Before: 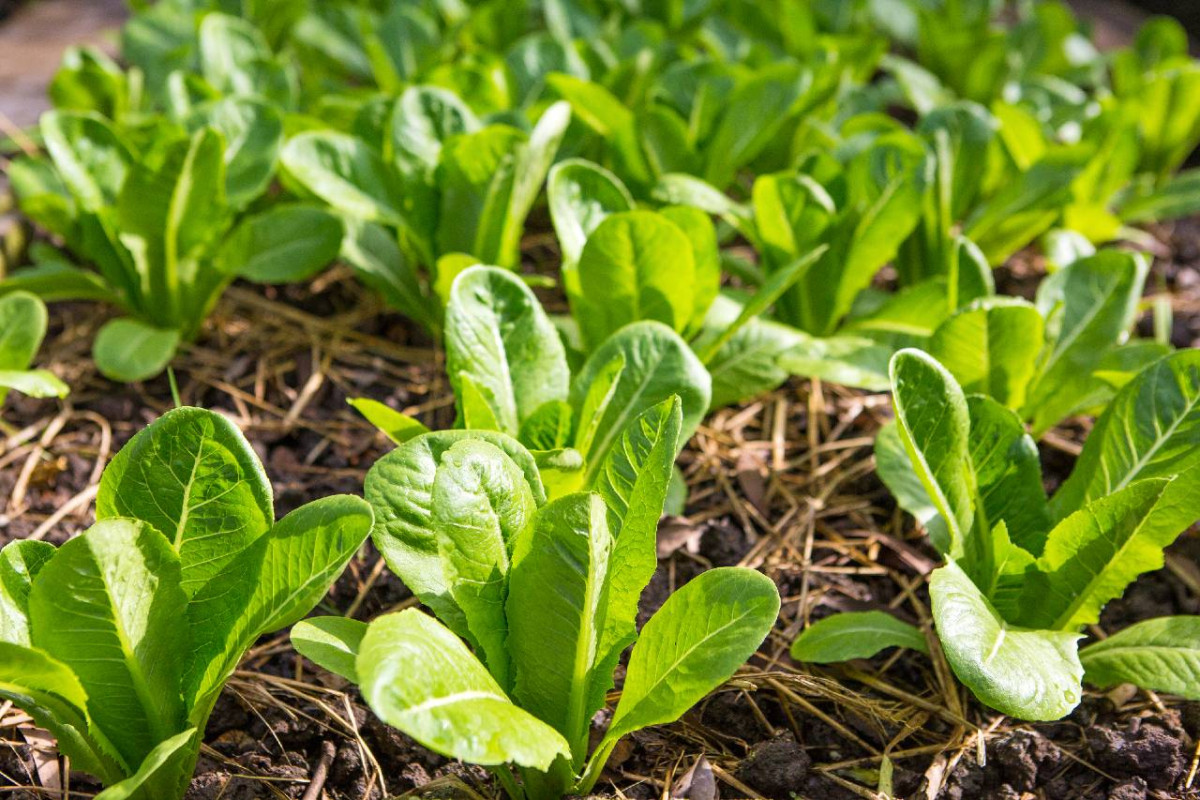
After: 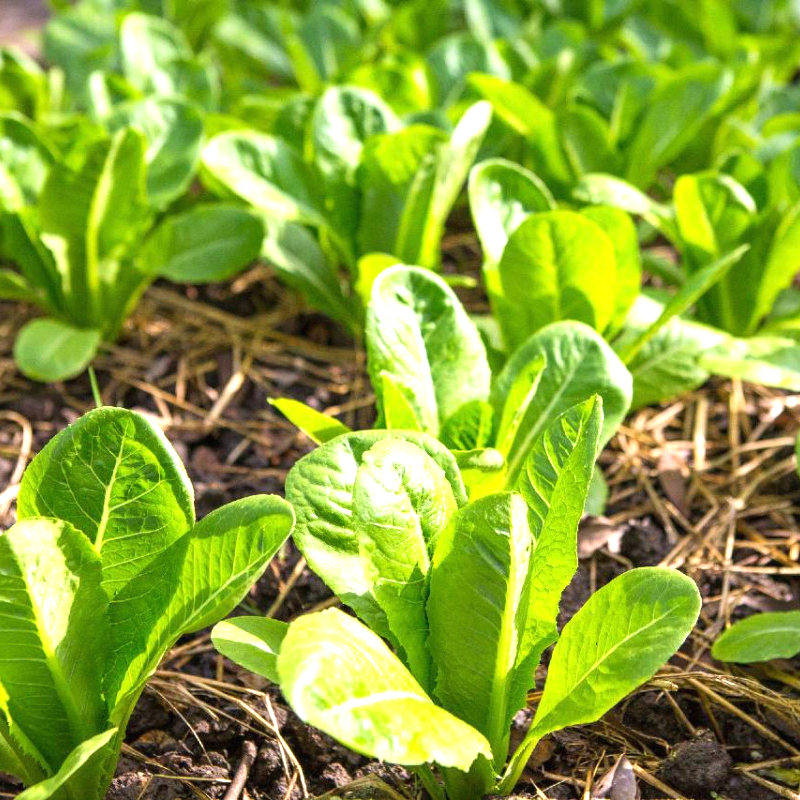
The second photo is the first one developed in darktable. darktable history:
exposure: black level correction 0, exposure 0.7 EV, compensate exposure bias true, compensate highlight preservation false
crop and rotate: left 6.617%, right 26.717%
